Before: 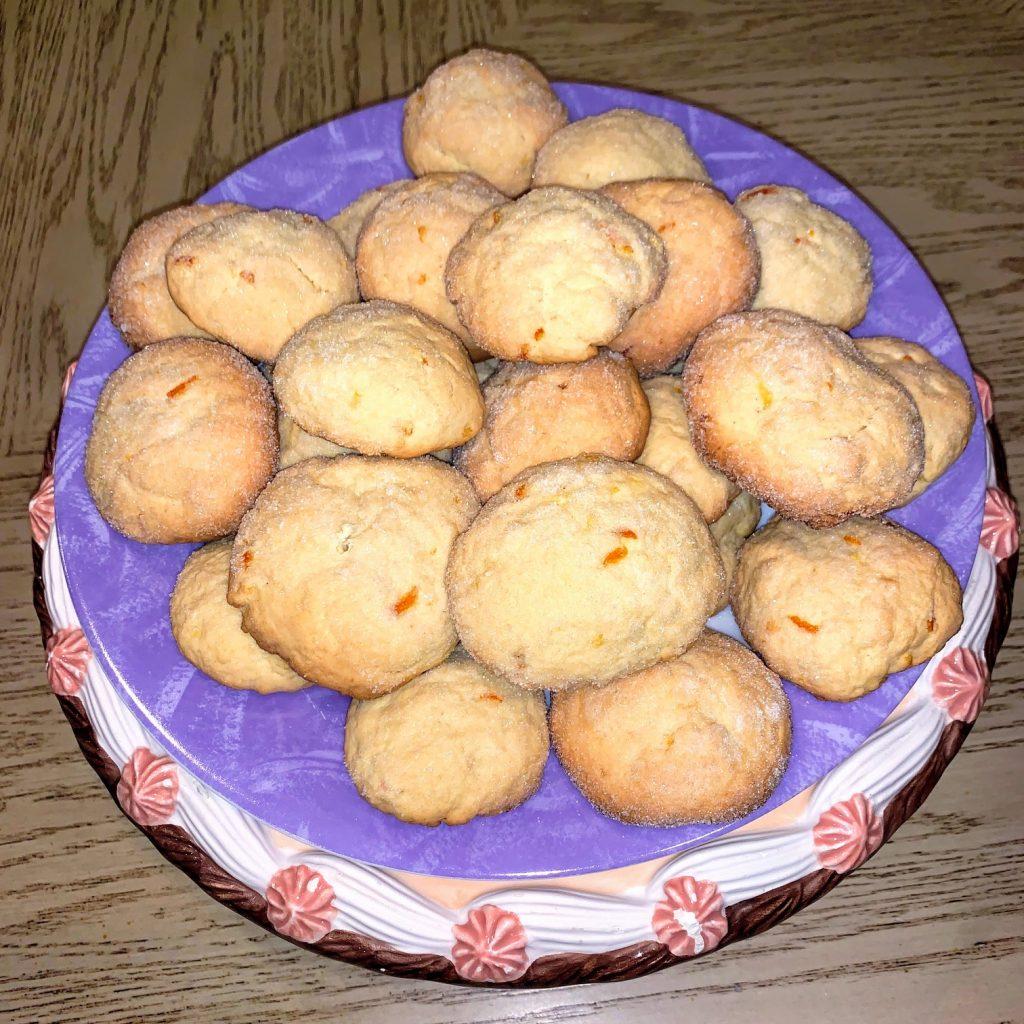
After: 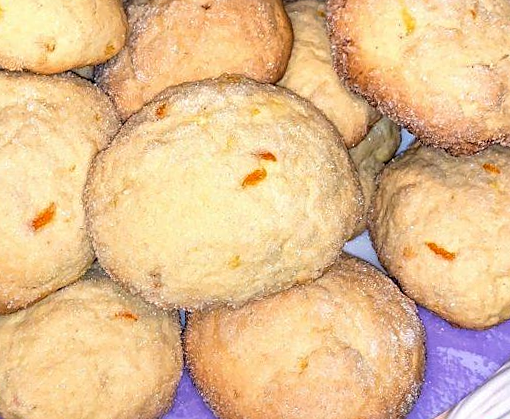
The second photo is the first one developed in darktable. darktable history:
rotate and perspective: rotation 1.57°, crop left 0.018, crop right 0.982, crop top 0.039, crop bottom 0.961
sharpen: on, module defaults
crop: left 35.03%, top 36.625%, right 14.663%, bottom 20.057%
